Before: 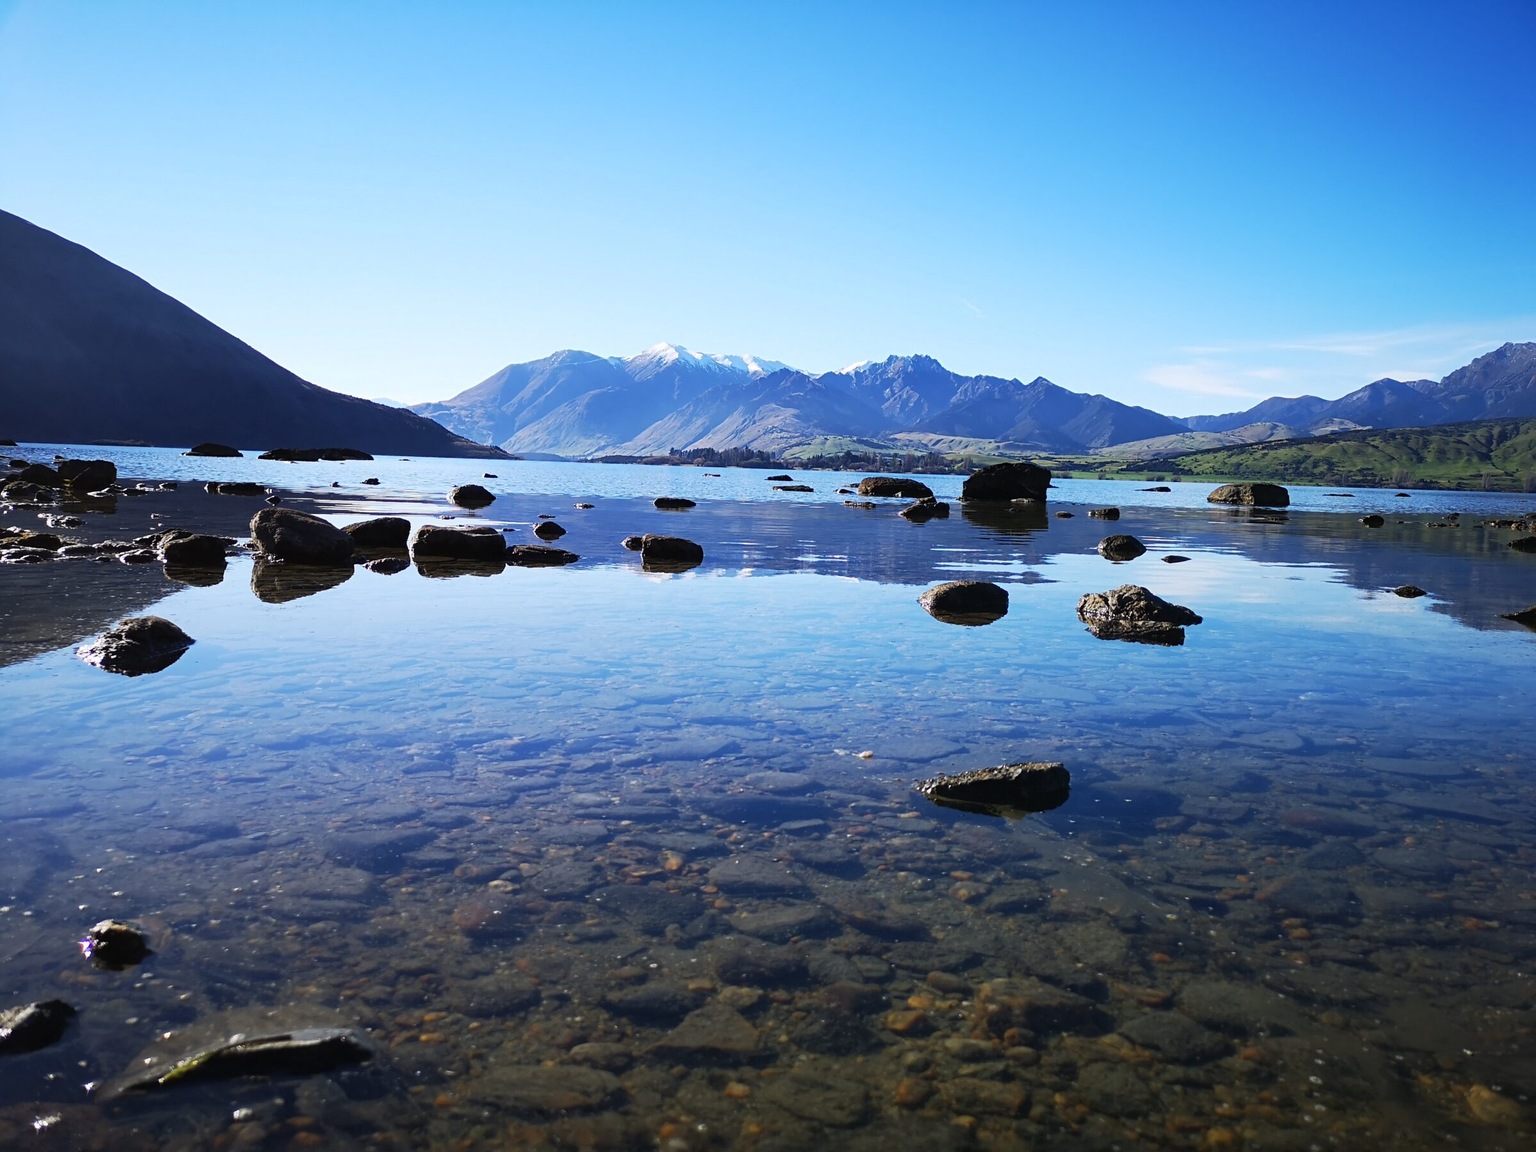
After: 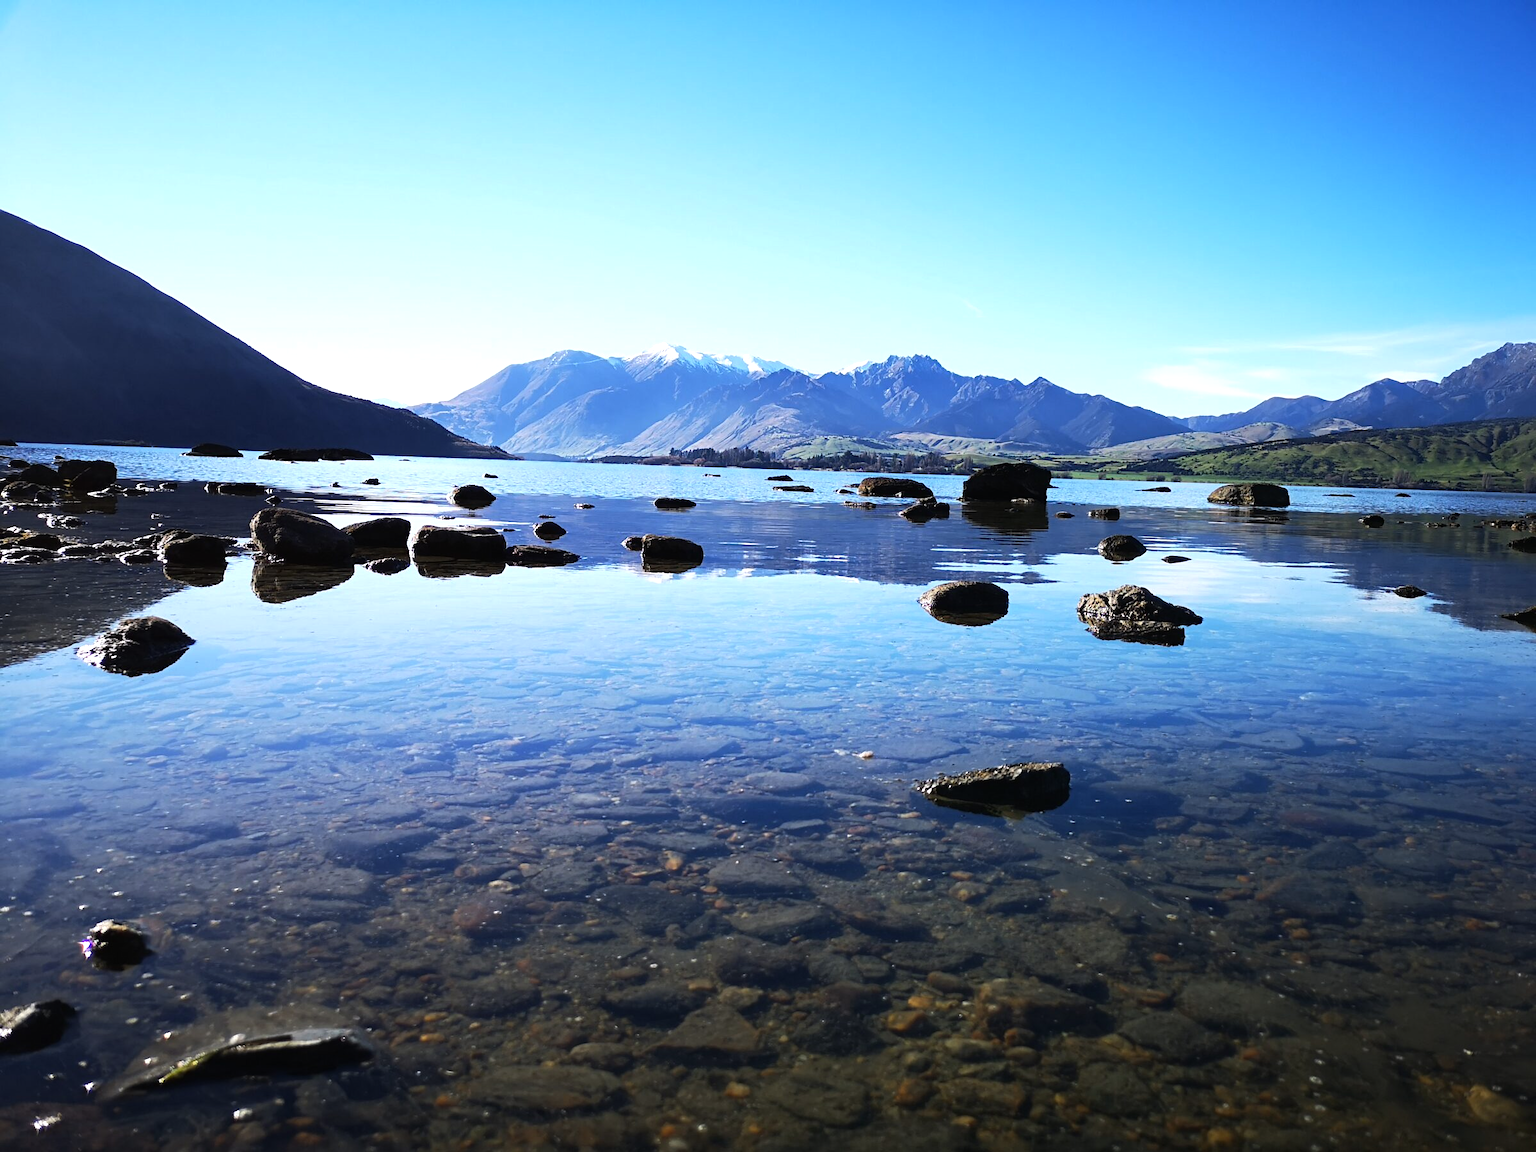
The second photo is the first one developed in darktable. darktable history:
tone equalizer: -8 EV -0.422 EV, -7 EV -0.427 EV, -6 EV -0.357 EV, -5 EV -0.222 EV, -3 EV 0.225 EV, -2 EV 0.331 EV, -1 EV 0.413 EV, +0 EV 0.394 EV, edges refinement/feathering 500, mask exposure compensation -1.57 EV, preserve details no
